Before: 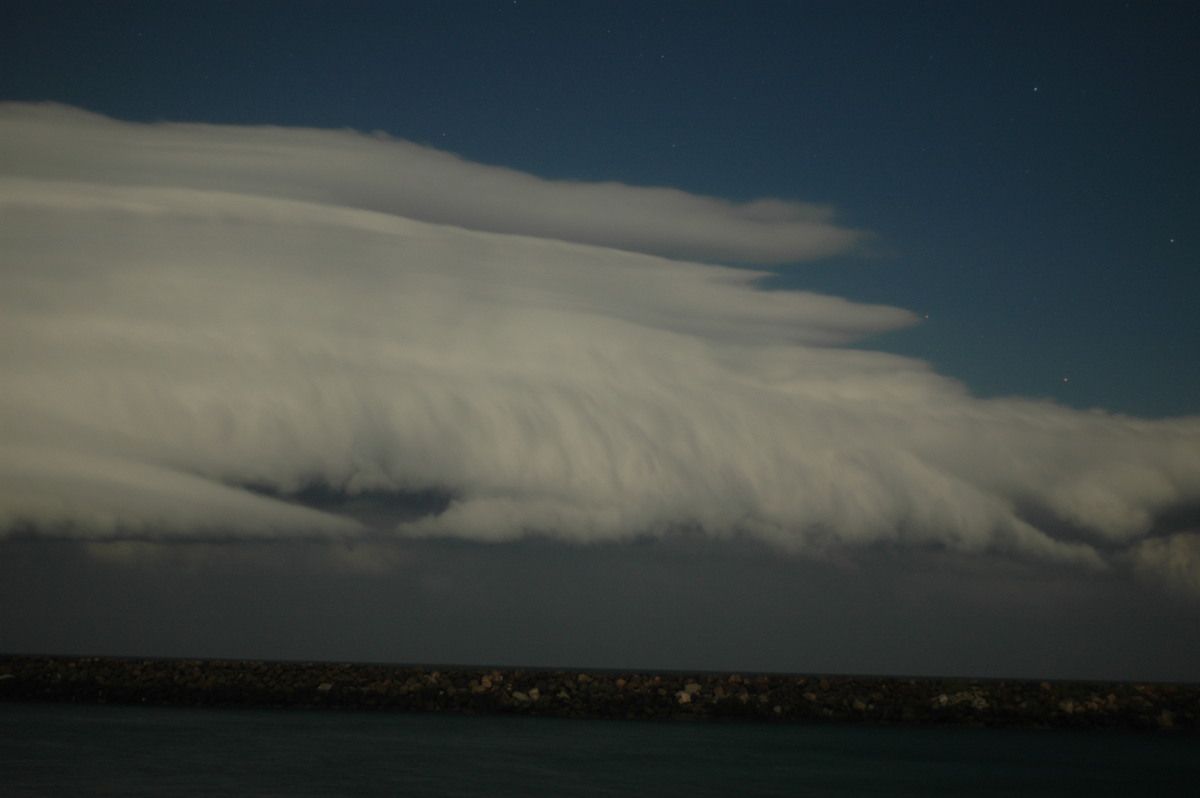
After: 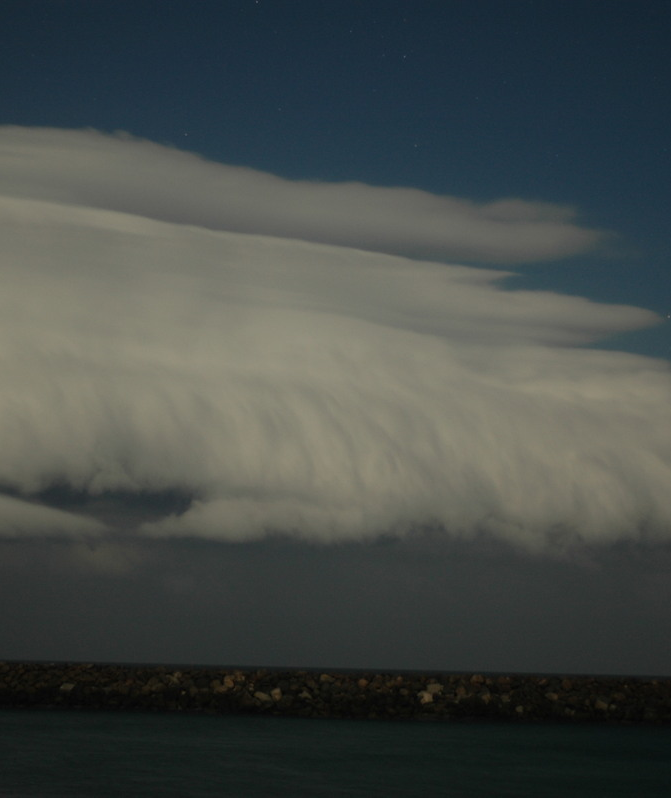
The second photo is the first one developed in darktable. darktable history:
crop: left 21.548%, right 22.523%
